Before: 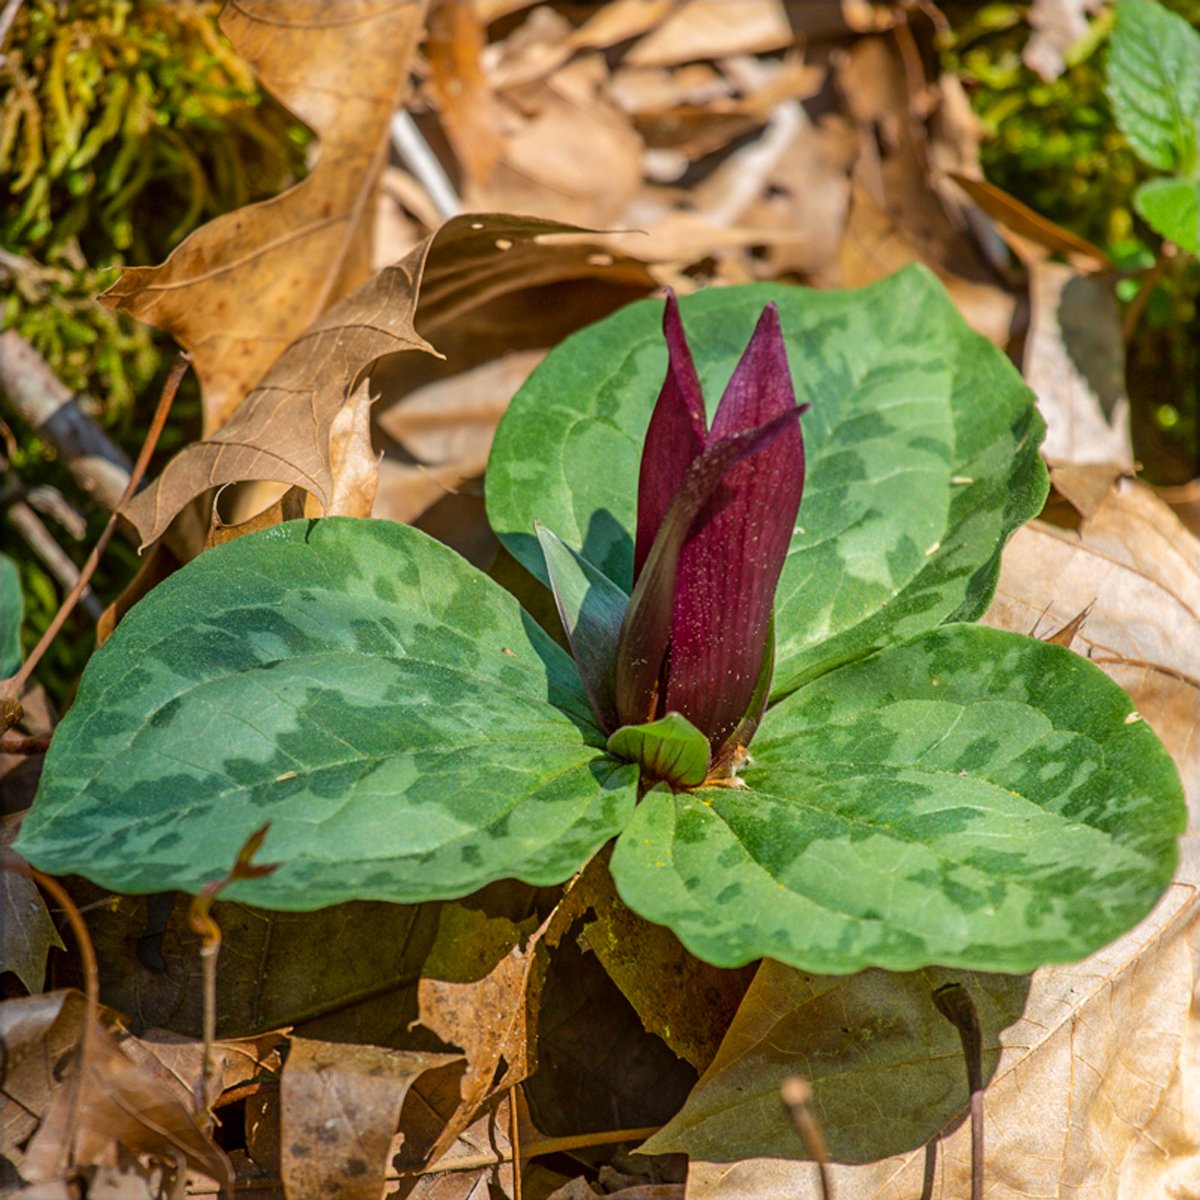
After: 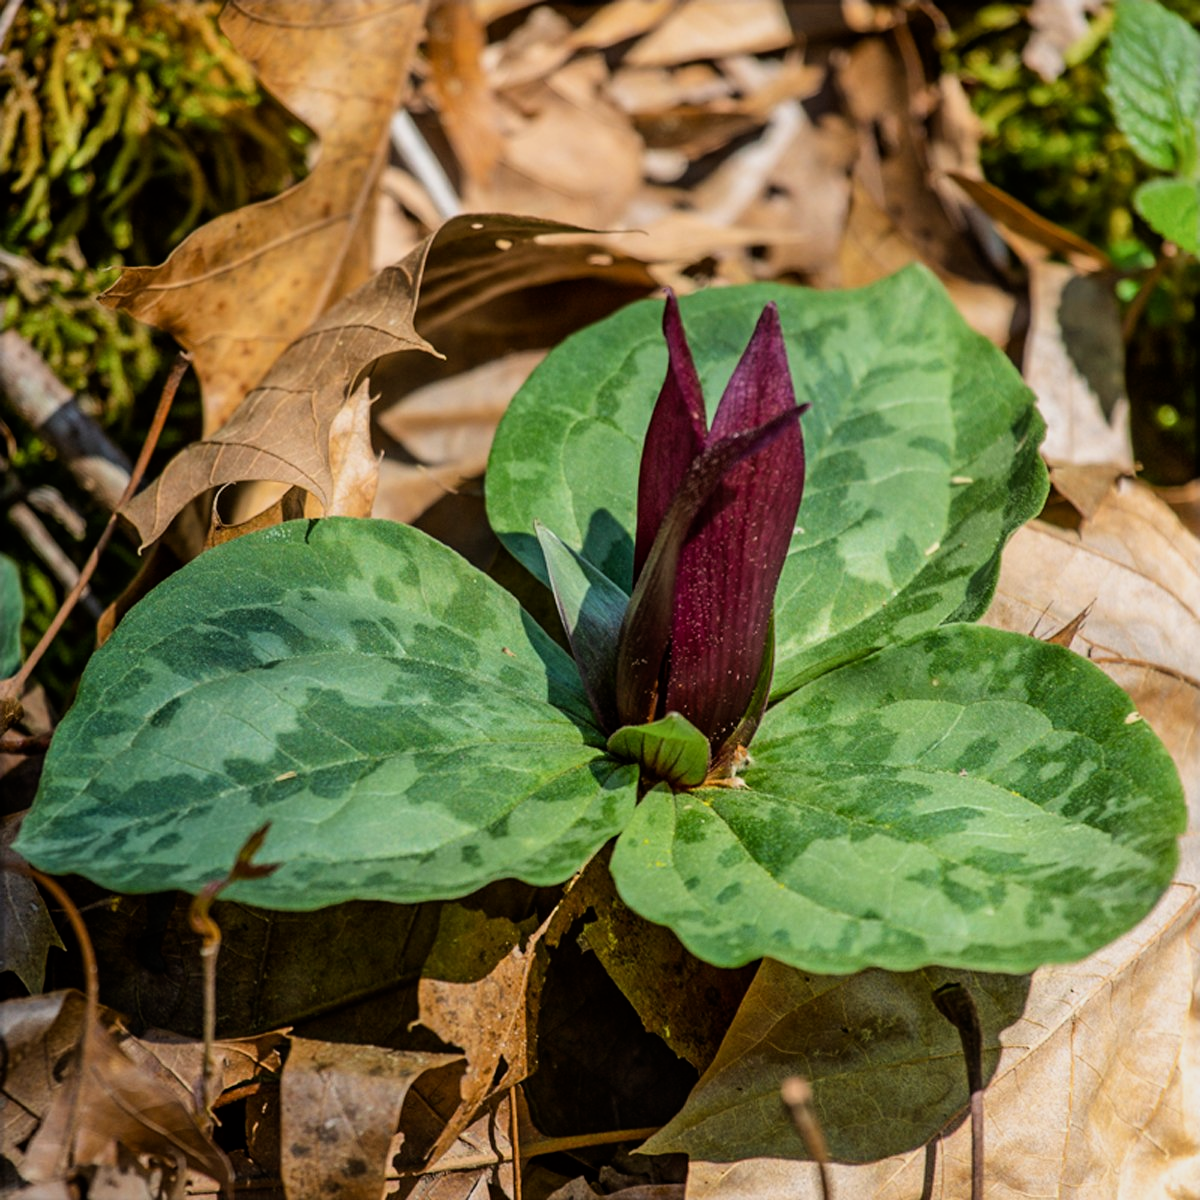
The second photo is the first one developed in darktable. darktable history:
filmic rgb: black relative exposure -8.05 EV, white relative exposure 3.01 EV, threshold 3.04 EV, hardness 5.41, contrast 1.265, enable highlight reconstruction true
exposure: exposure -0.206 EV, compensate highlight preservation false
